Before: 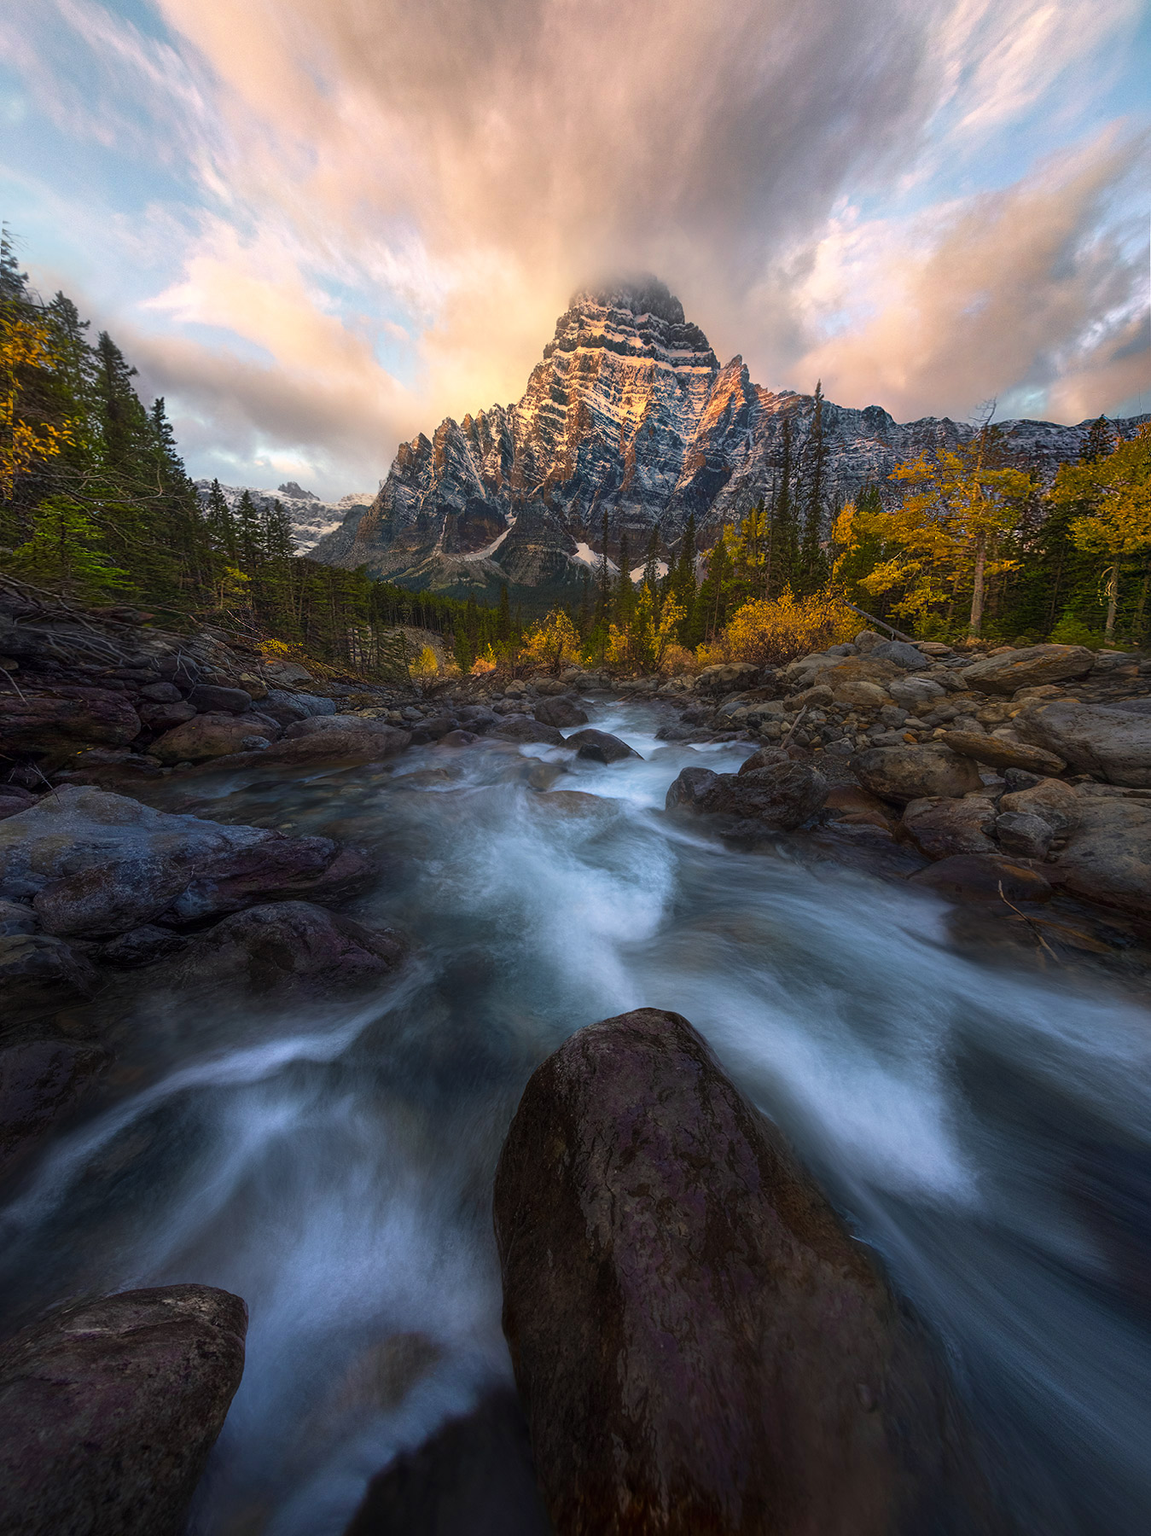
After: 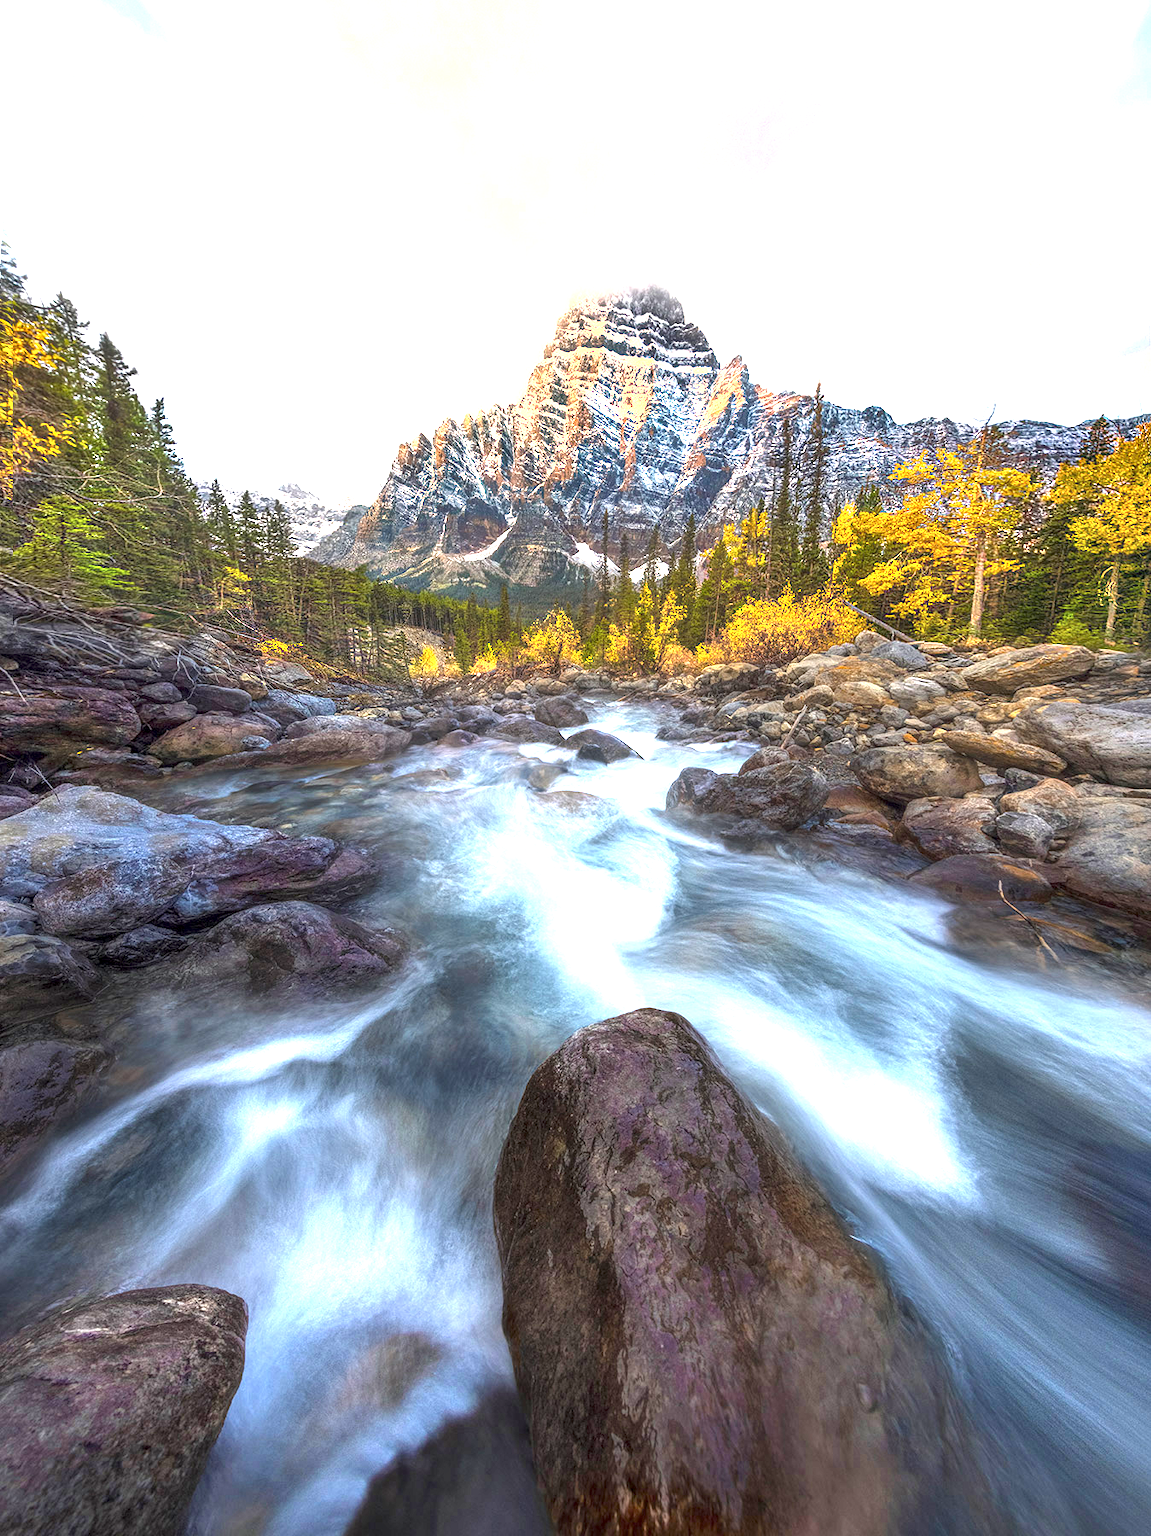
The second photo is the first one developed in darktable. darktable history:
local contrast: detail 130%
shadows and highlights: shadows 37.27, highlights -28.18, soften with gaussian
exposure: black level correction 0, exposure 2.327 EV, compensate exposure bias true, compensate highlight preservation false
